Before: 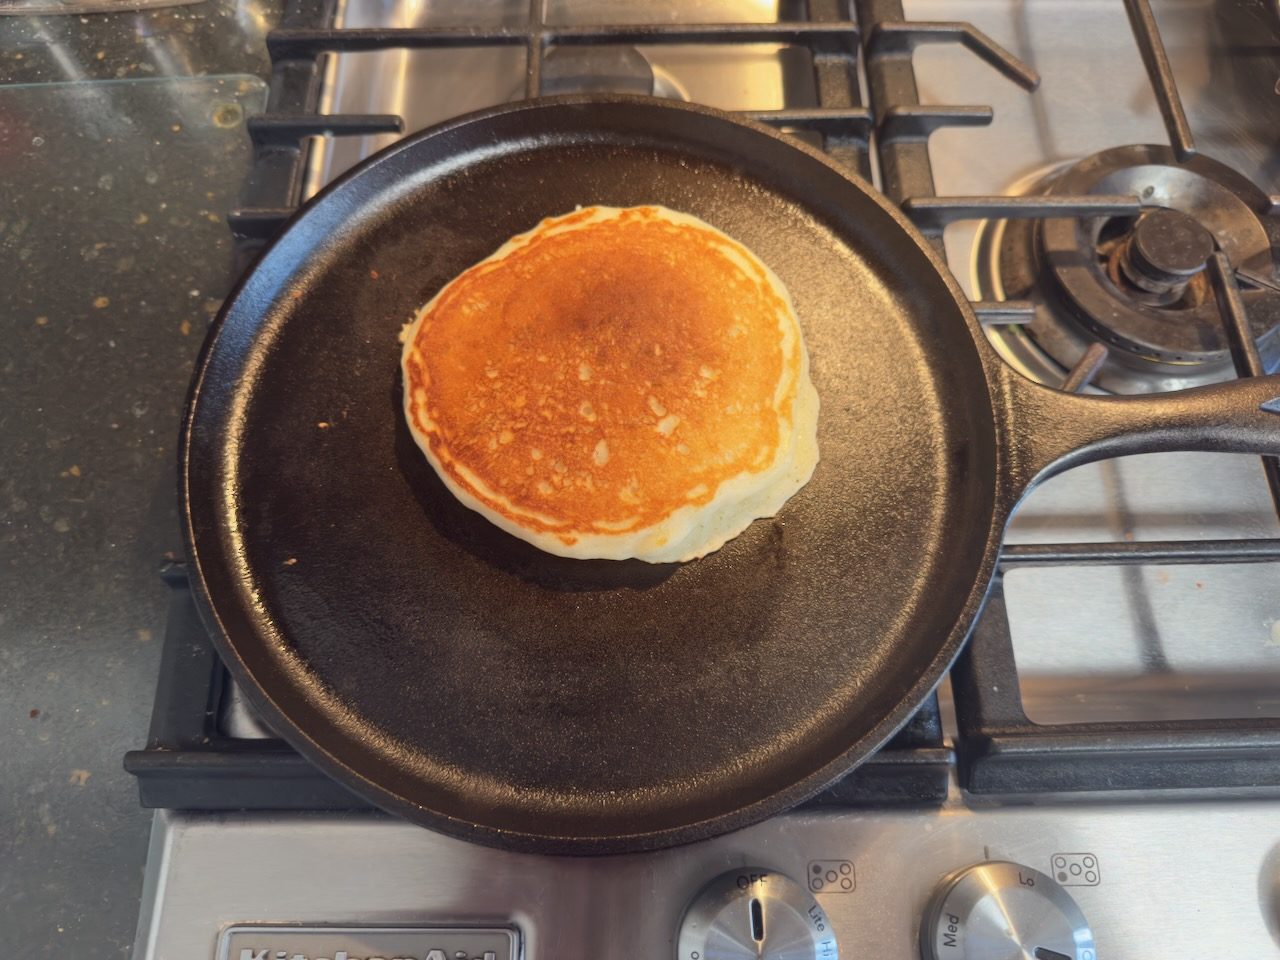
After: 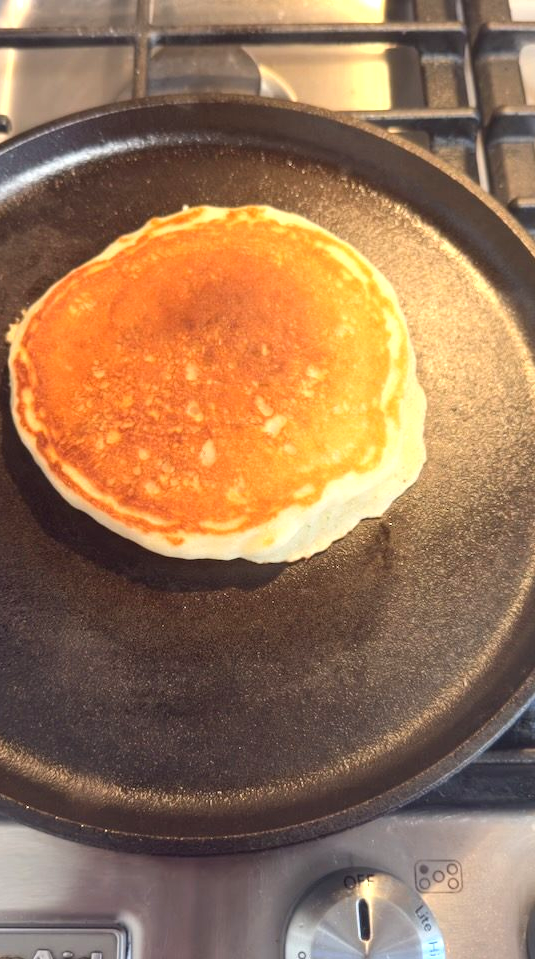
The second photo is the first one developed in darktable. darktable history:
tone equalizer: edges refinement/feathering 500, mask exposure compensation -1.57 EV, preserve details no
exposure: black level correction 0, exposure 0.702 EV, compensate highlight preservation false
crop: left 30.759%, right 27.382%
